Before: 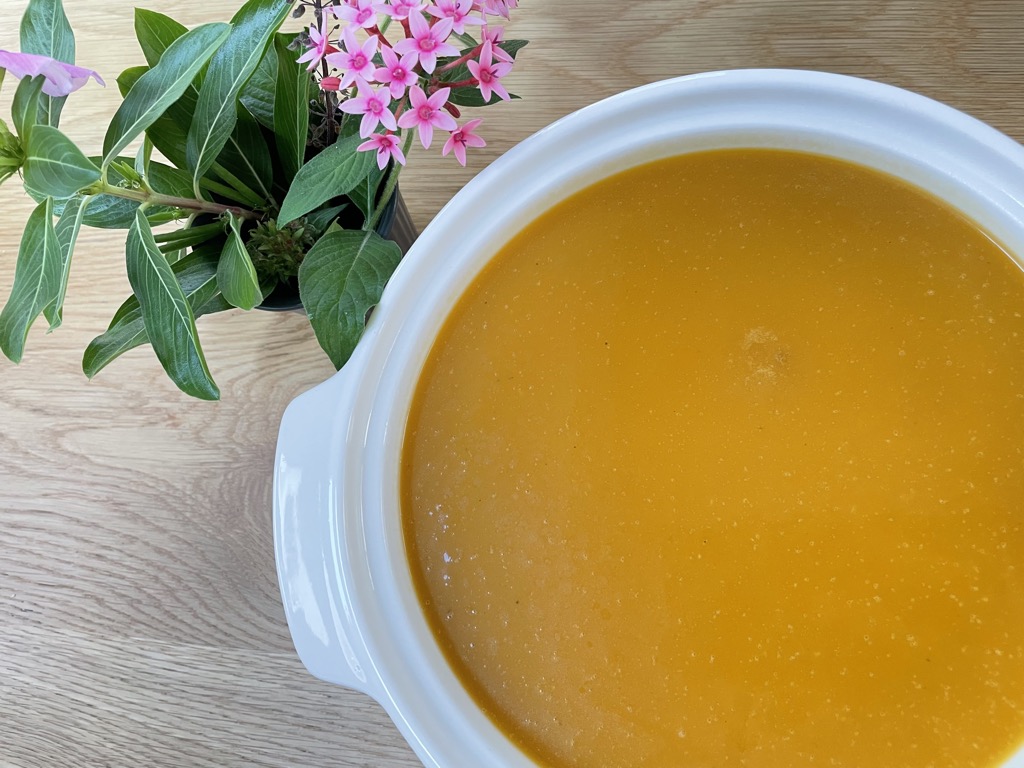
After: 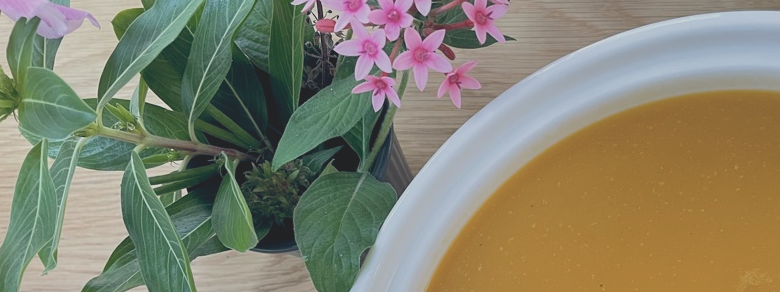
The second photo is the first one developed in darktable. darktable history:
color balance rgb: shadows lift › hue 87.51°, highlights gain › chroma 0.68%, highlights gain › hue 55.1°, global offset › chroma 0.13%, global offset › hue 253.66°, linear chroma grading › global chroma 0.5%, perceptual saturation grading › global saturation 16.38%
contrast brightness saturation: contrast -0.26, saturation -0.43
crop: left 0.579%, top 7.627%, right 23.167%, bottom 54.275%
